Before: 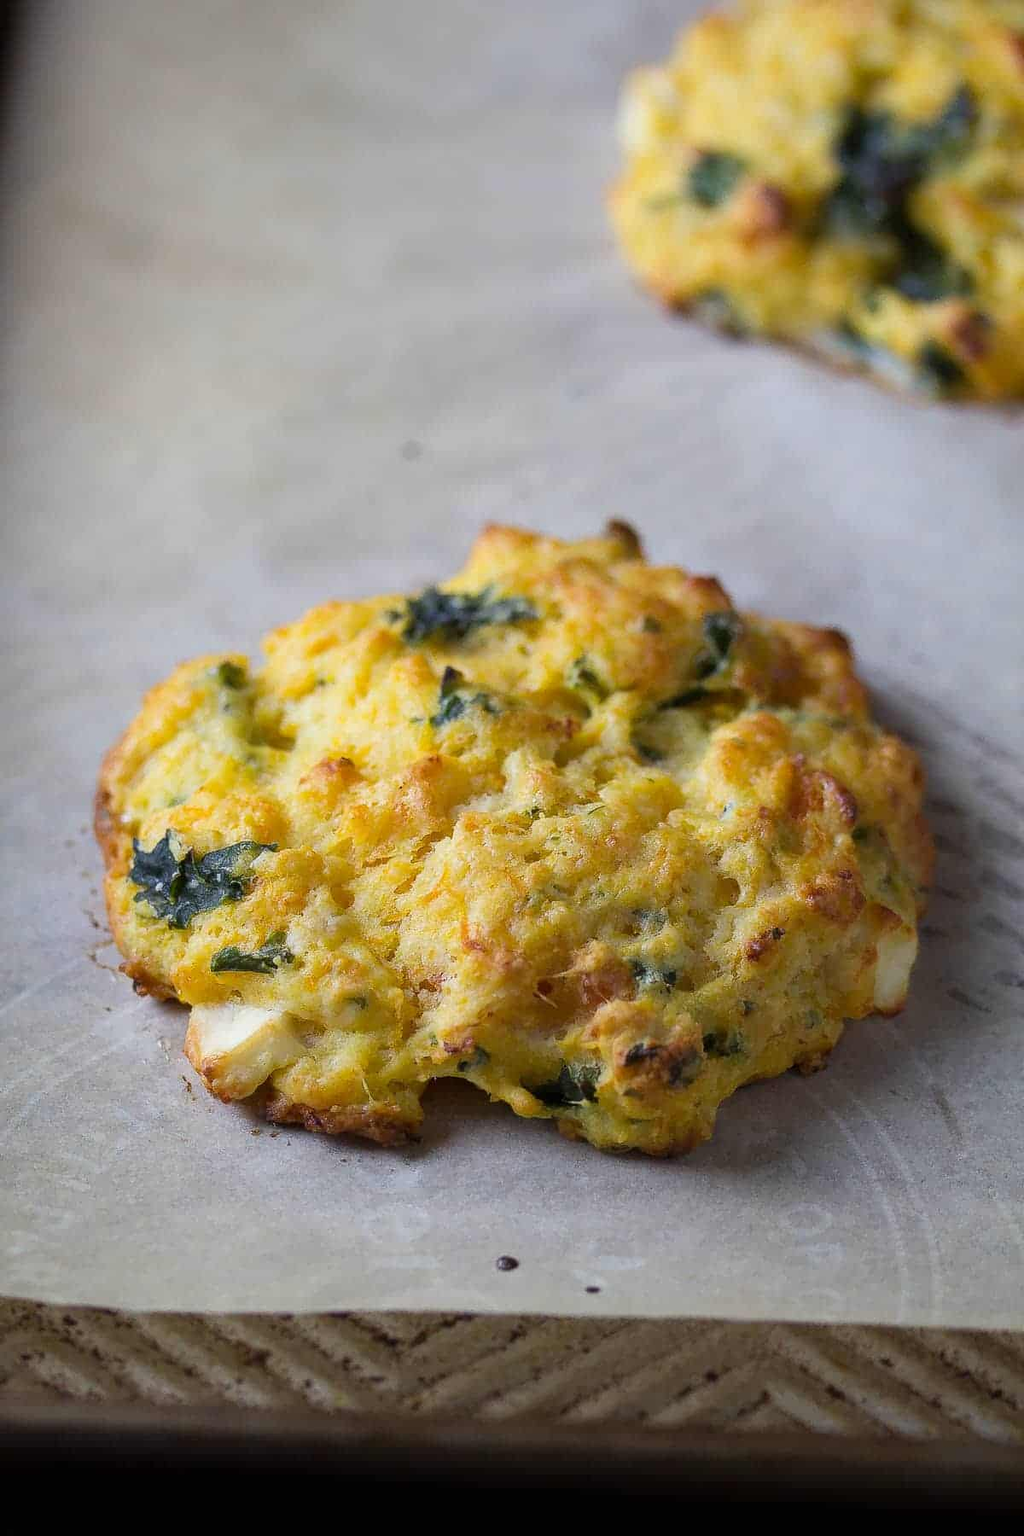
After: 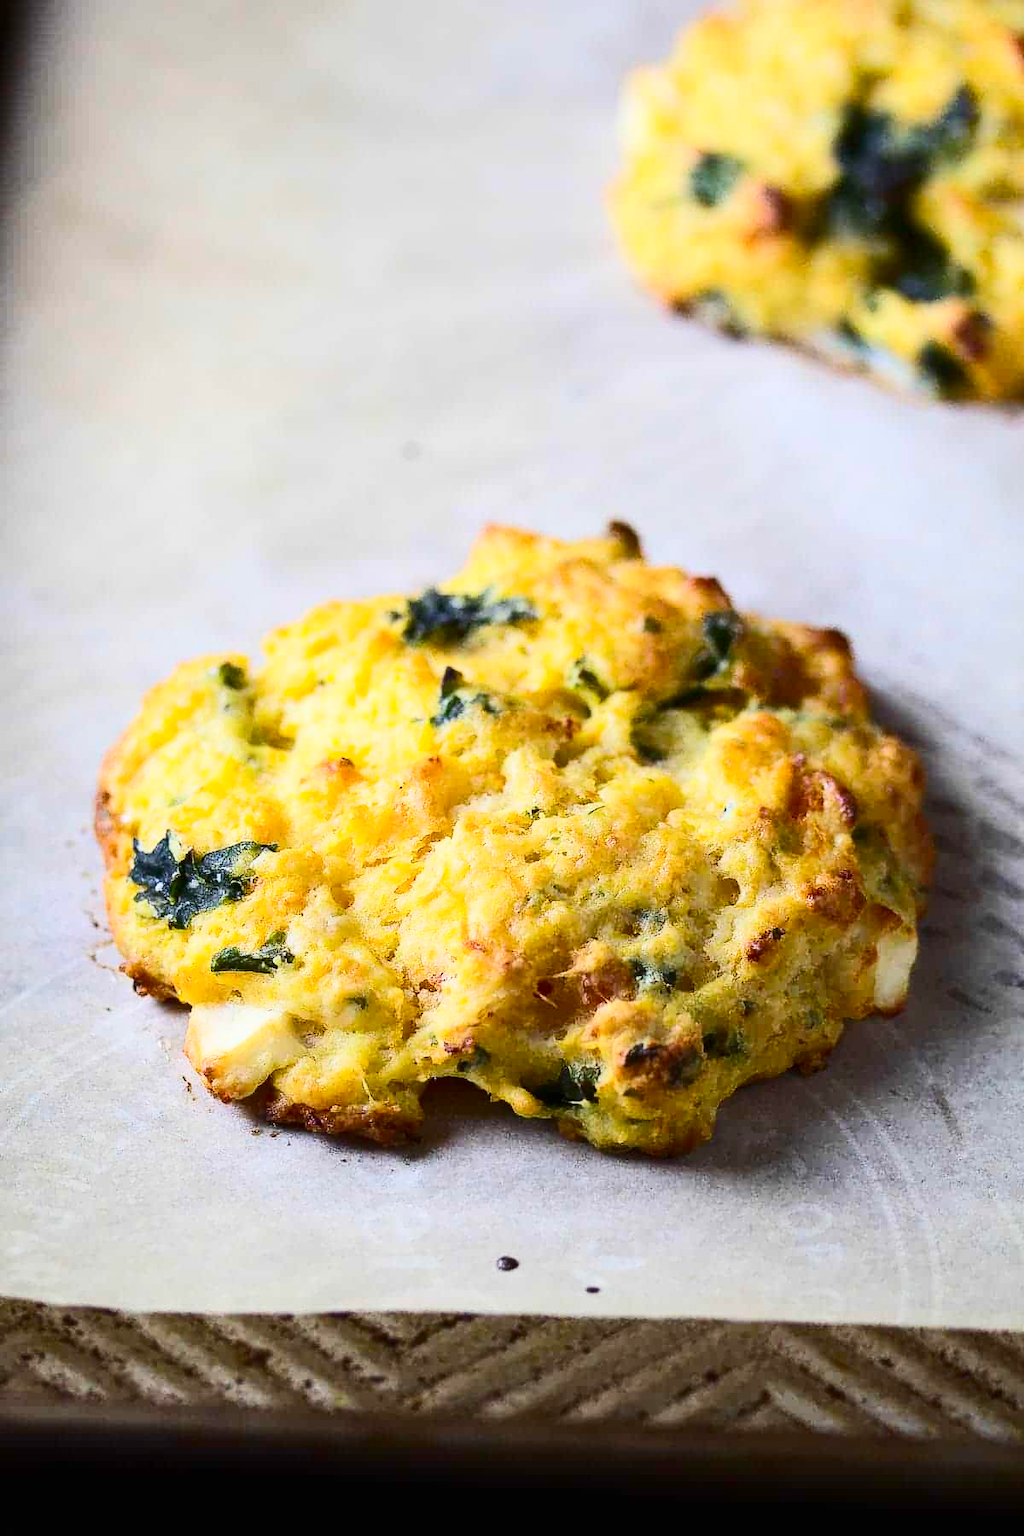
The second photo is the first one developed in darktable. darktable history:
color balance rgb: perceptual saturation grading › global saturation 0.061%, perceptual brilliance grading › mid-tones 9.813%, perceptual brilliance grading › shadows 14.455%, global vibrance 0.659%
contrast brightness saturation: contrast 0.398, brightness 0.112, saturation 0.206
